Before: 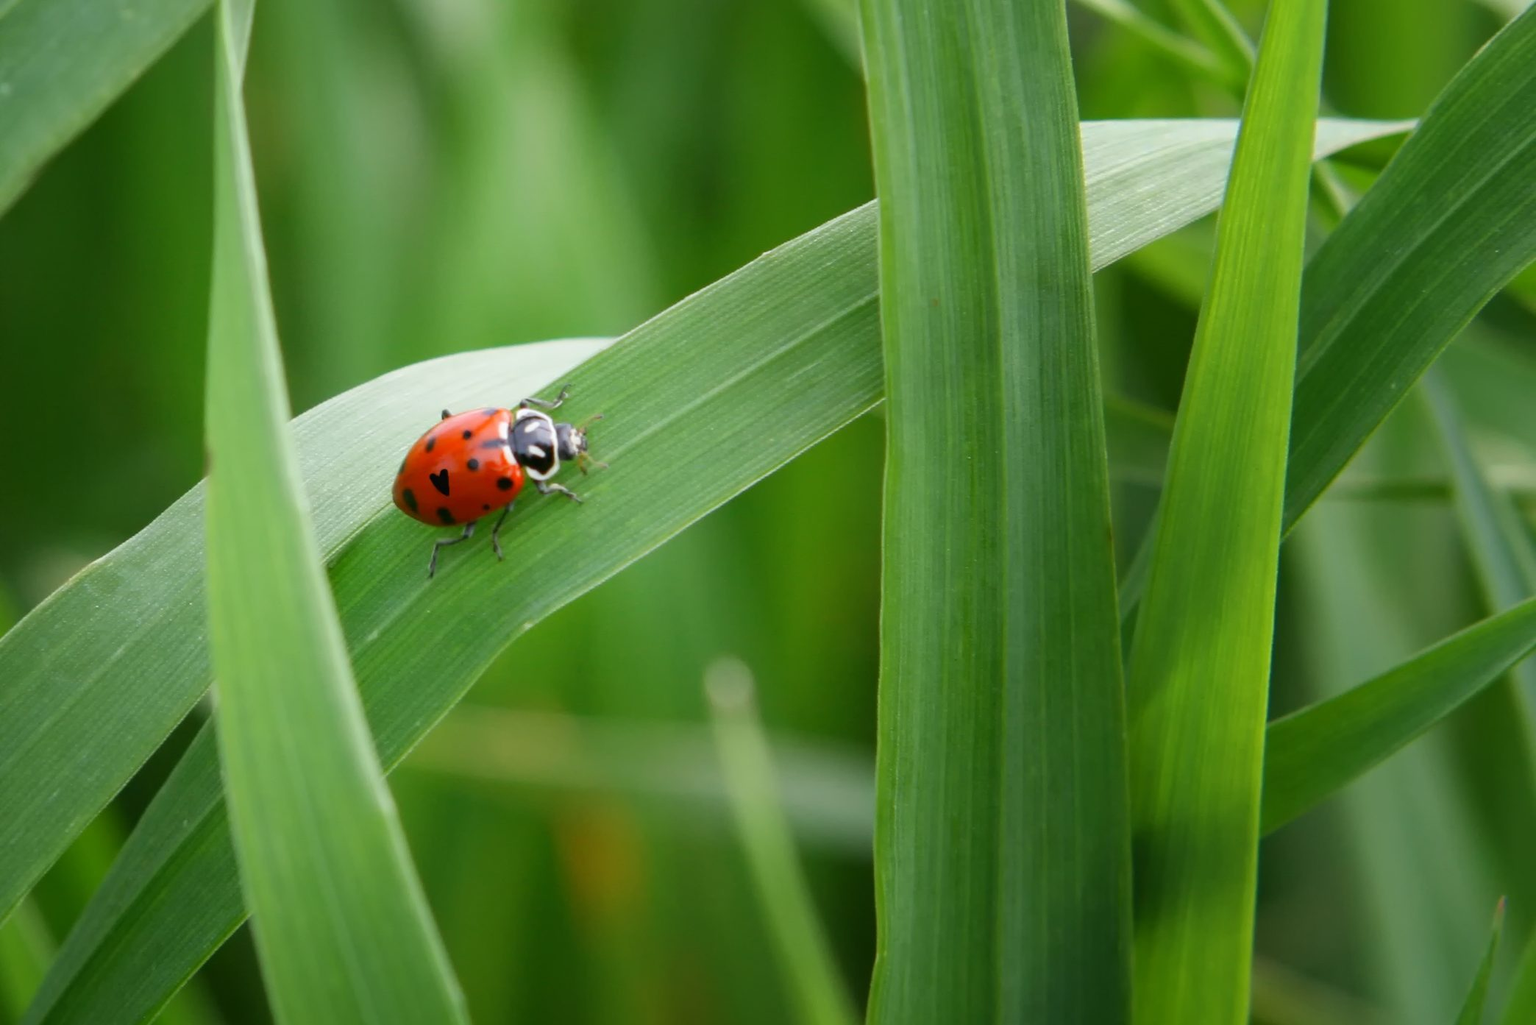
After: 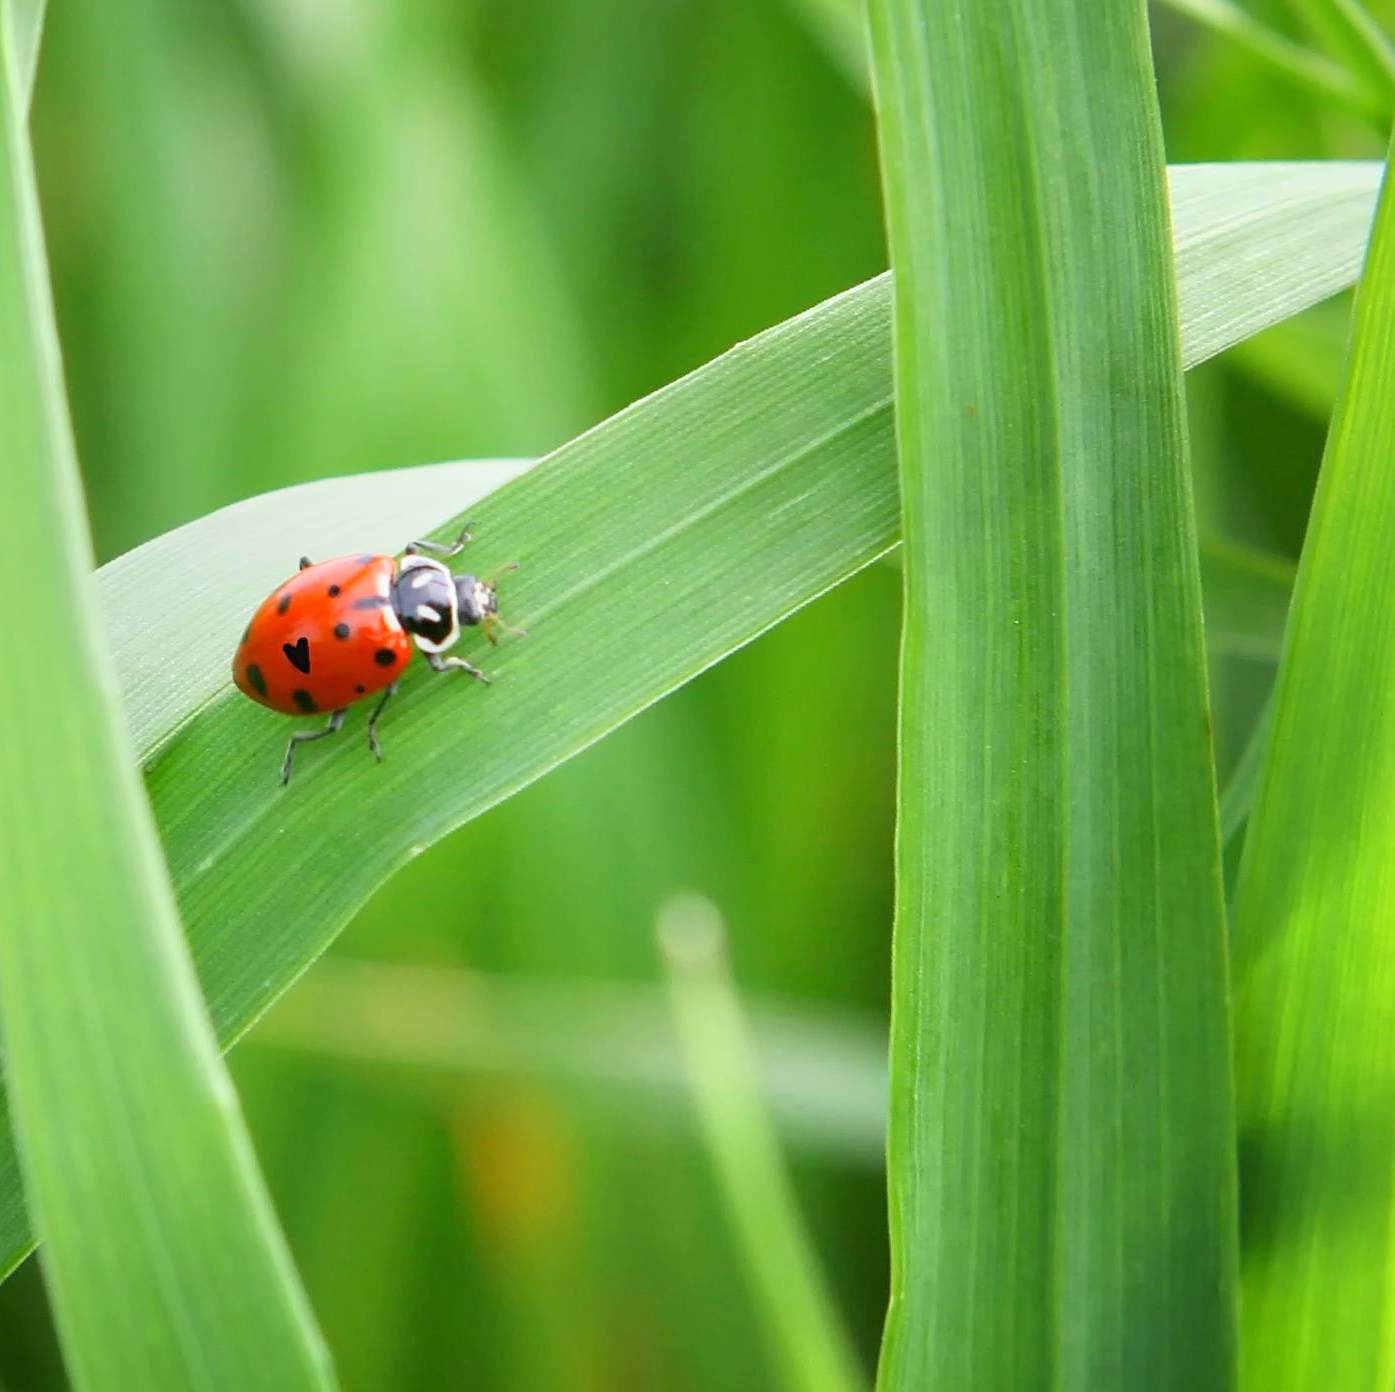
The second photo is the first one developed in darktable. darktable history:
tone equalizer: -8 EV 1.97 EV, -7 EV 1.99 EV, -6 EV 1.99 EV, -5 EV 1.99 EV, -4 EV 1.96 EV, -3 EV 1.49 EV, -2 EV 0.976 EV, -1 EV 0.476 EV, smoothing diameter 24.92%, edges refinement/feathering 12.6, preserve details guided filter
crop and rotate: left 14.476%, right 18.686%
sharpen: on, module defaults
